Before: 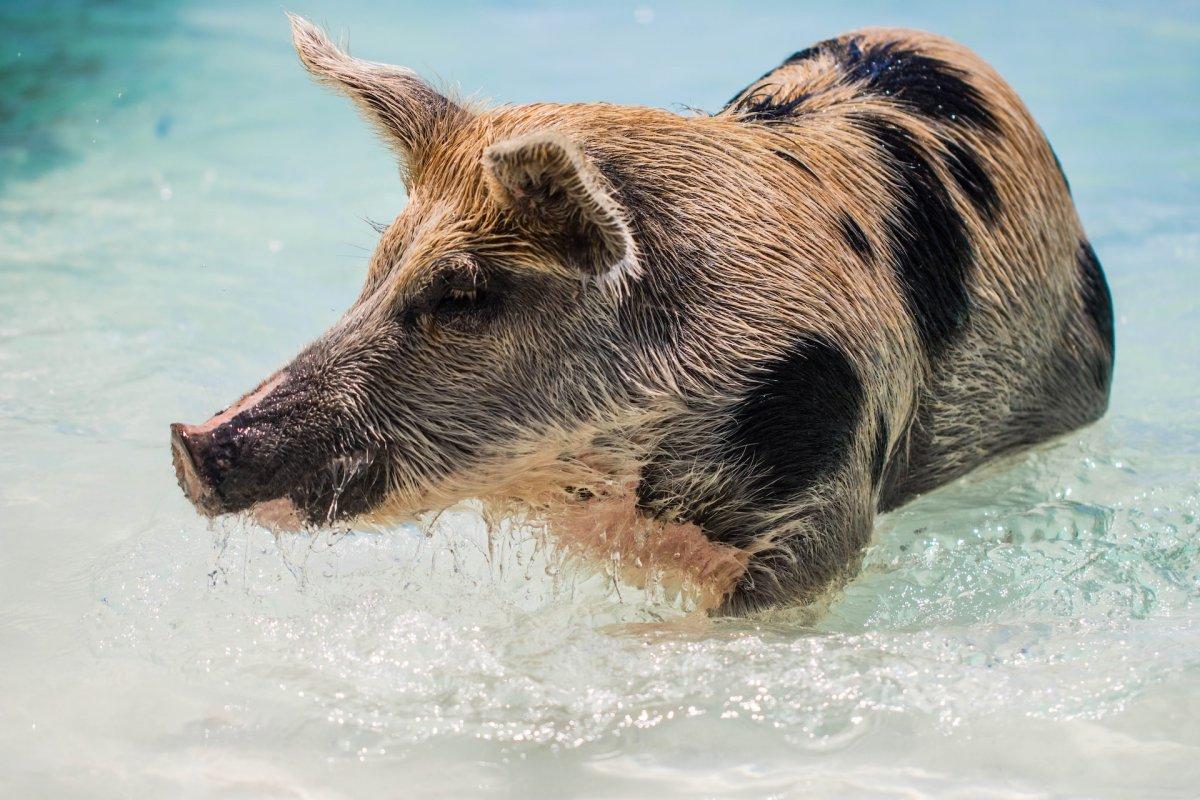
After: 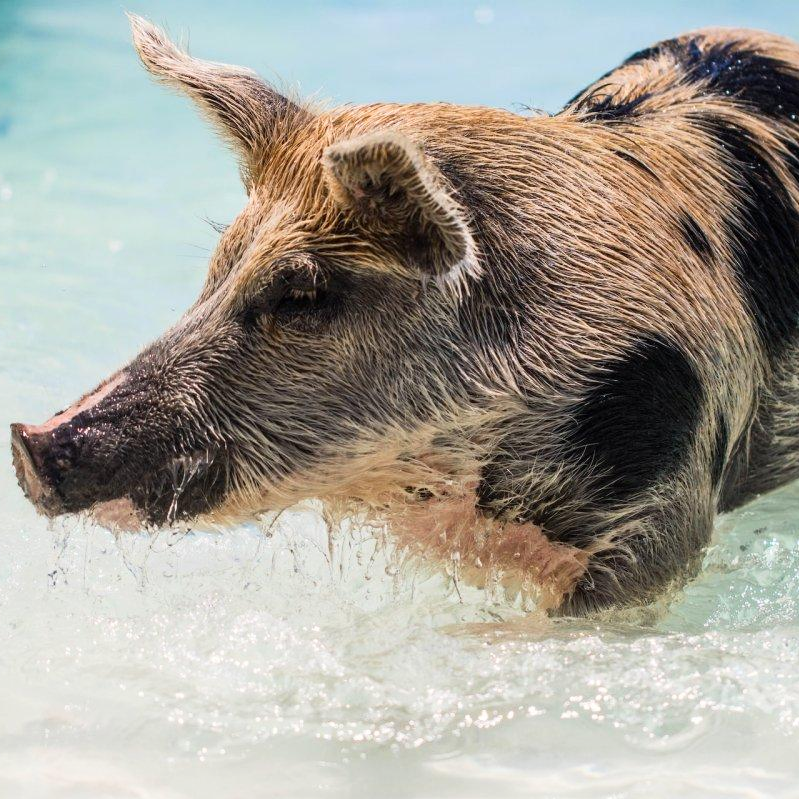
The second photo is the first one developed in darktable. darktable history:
crop and rotate: left 13.355%, right 20.028%
shadows and highlights: shadows 0.836, highlights 39.97
